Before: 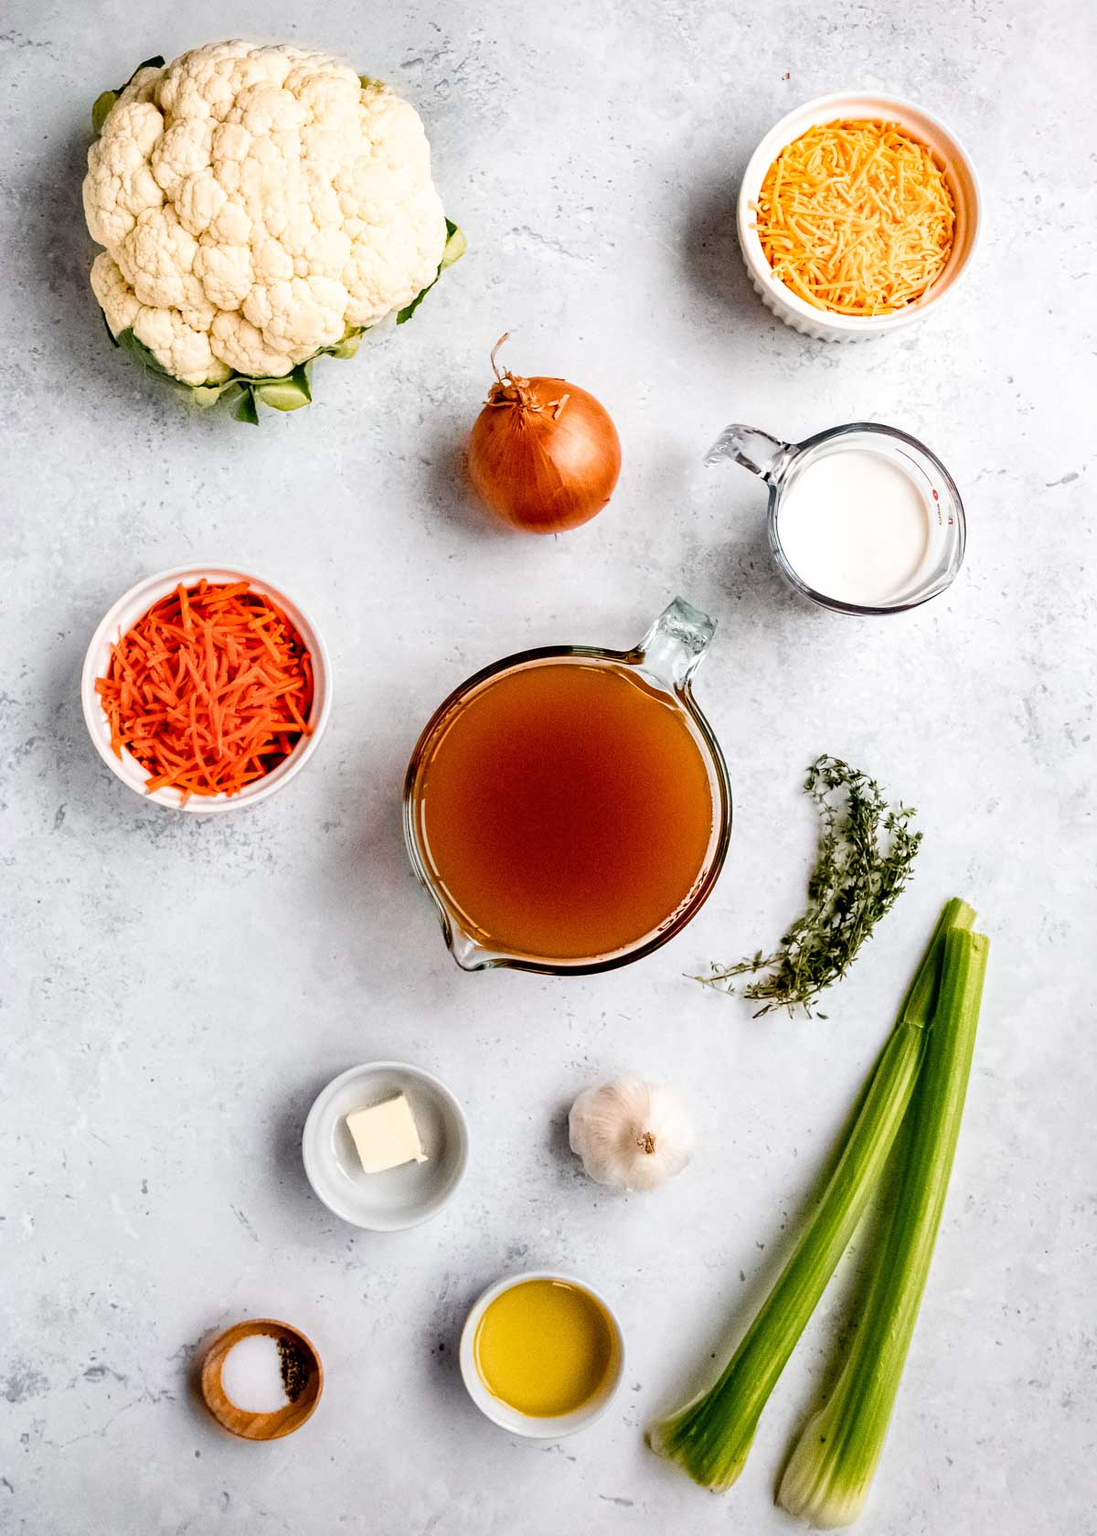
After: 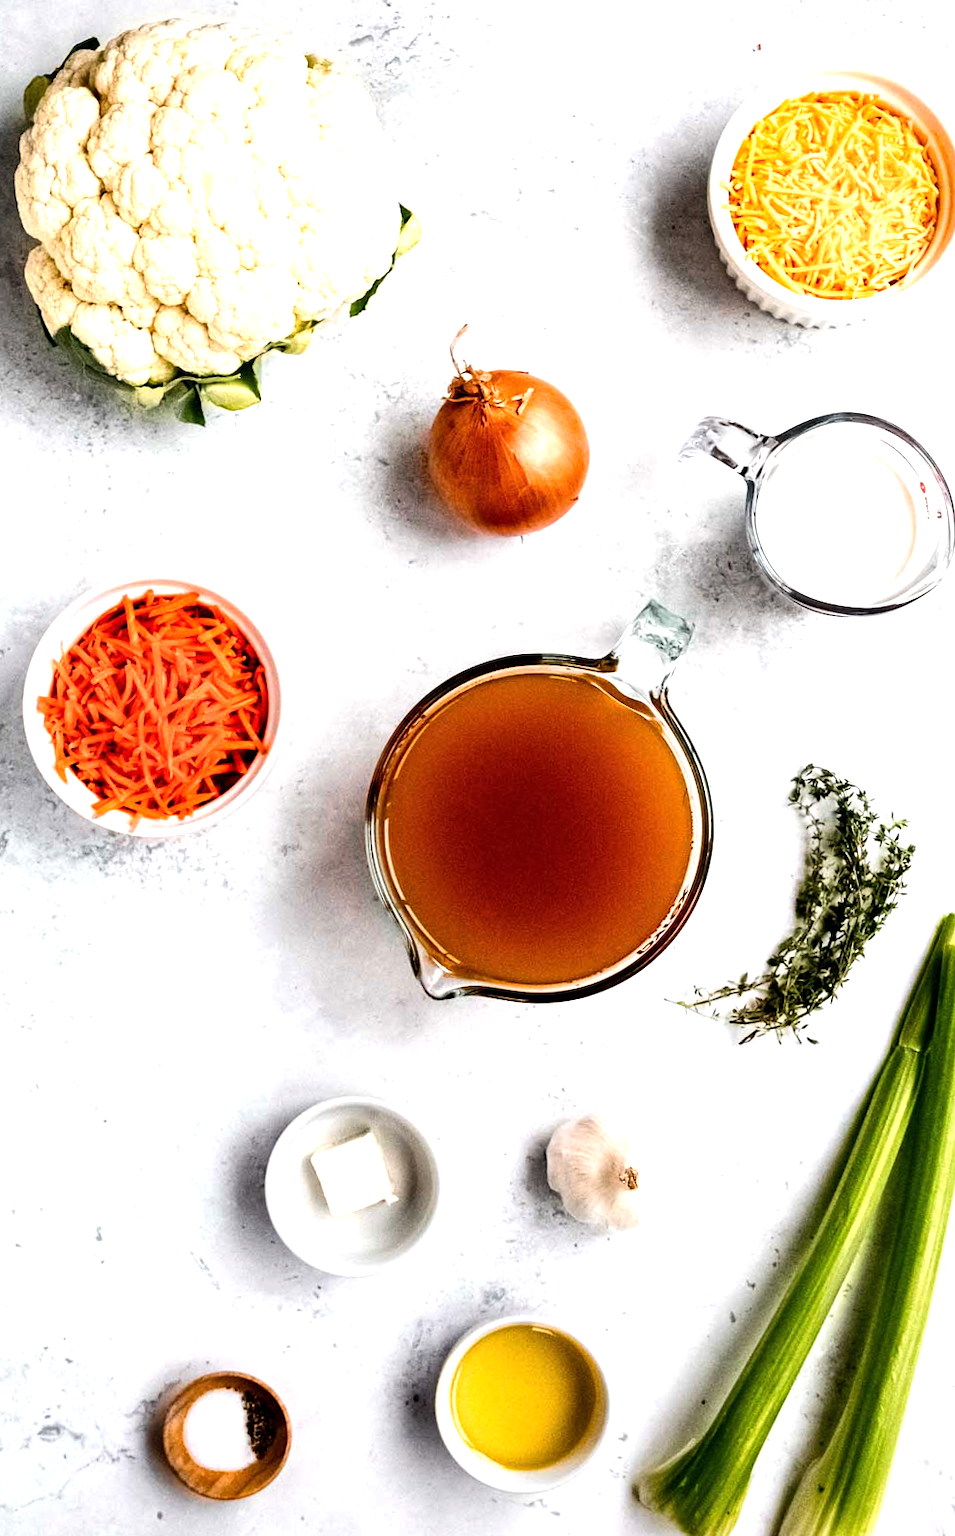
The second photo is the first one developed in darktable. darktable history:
crop and rotate: angle 1°, left 4.281%, top 0.642%, right 11.383%, bottom 2.486%
tone equalizer: -8 EV -0.75 EV, -7 EV -0.7 EV, -6 EV -0.6 EV, -5 EV -0.4 EV, -3 EV 0.4 EV, -2 EV 0.6 EV, -1 EV 0.7 EV, +0 EV 0.75 EV, edges refinement/feathering 500, mask exposure compensation -1.57 EV, preserve details no
